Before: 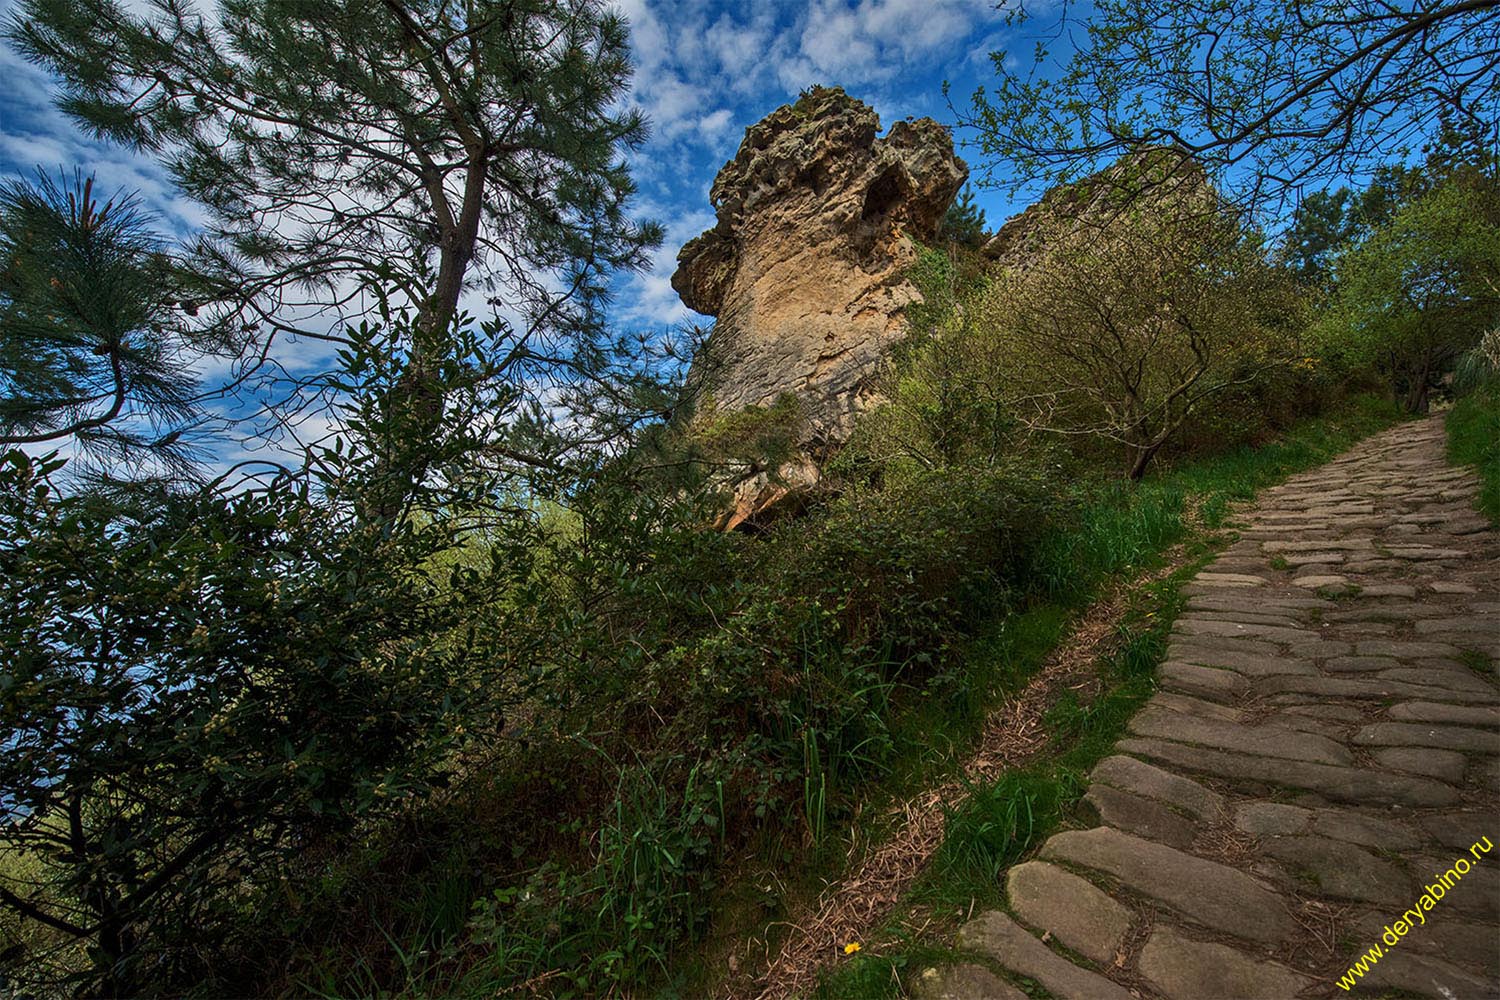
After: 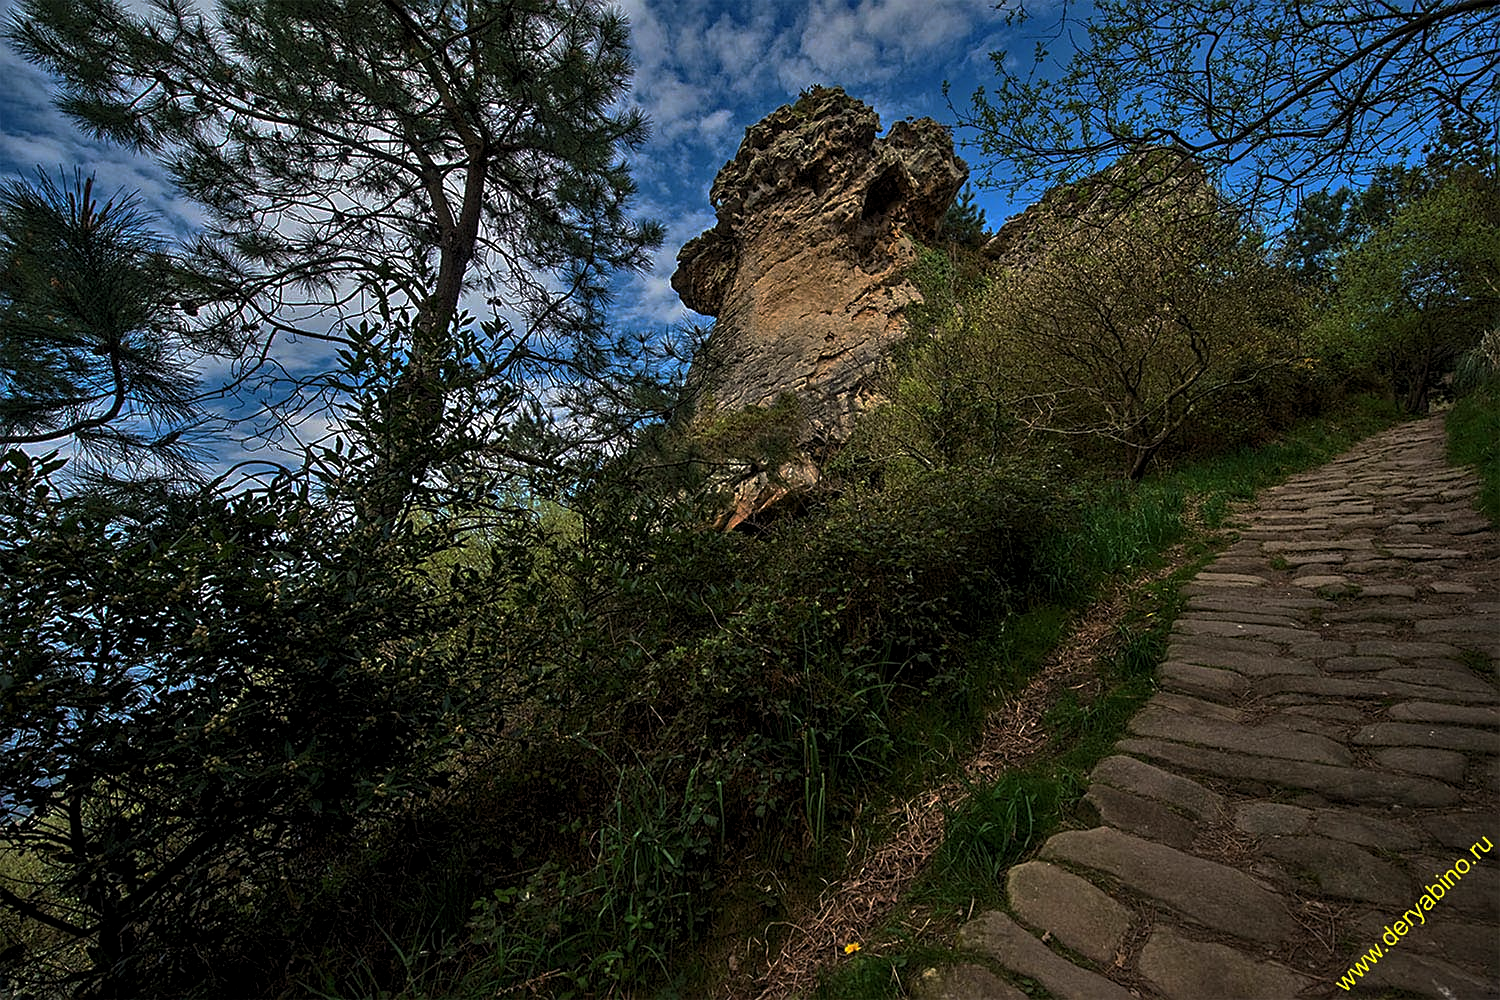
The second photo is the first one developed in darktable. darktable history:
base curve: curves: ch0 [(0, 0) (0.595, 0.418) (1, 1)], preserve colors none
sharpen: on, module defaults
levels: levels [0.026, 0.507, 0.987]
